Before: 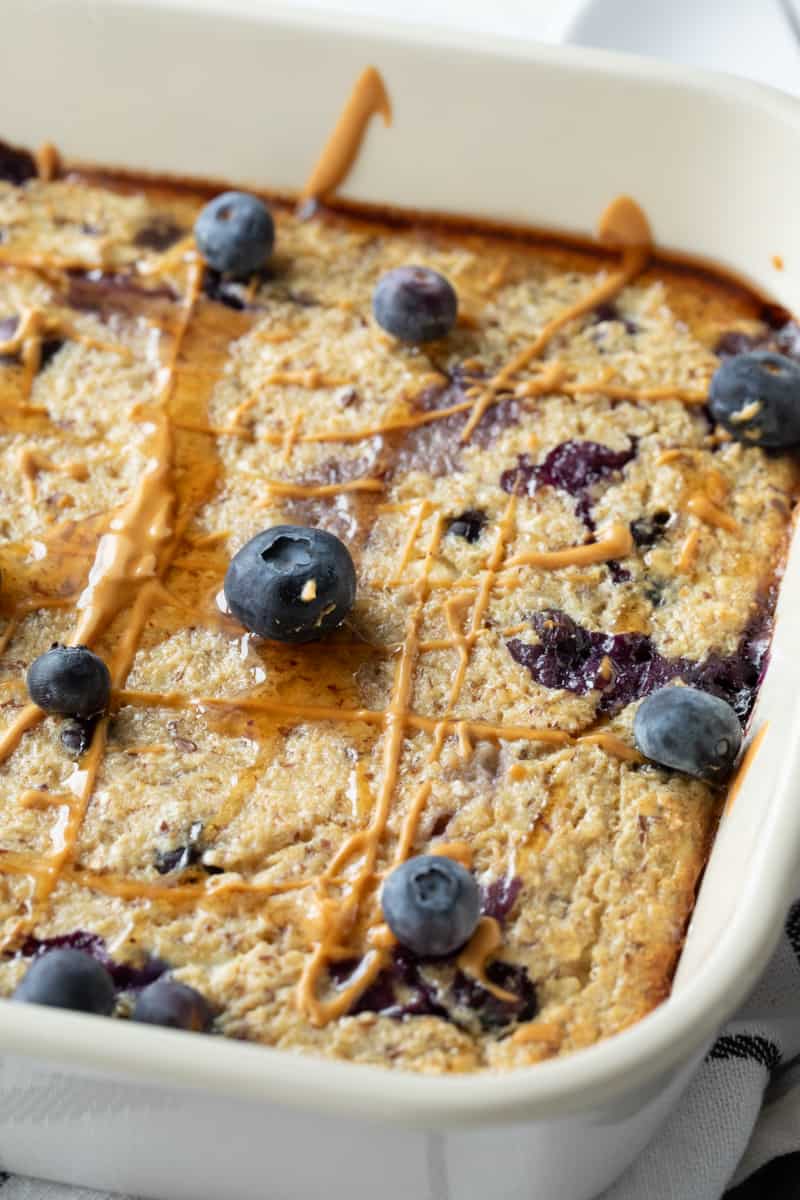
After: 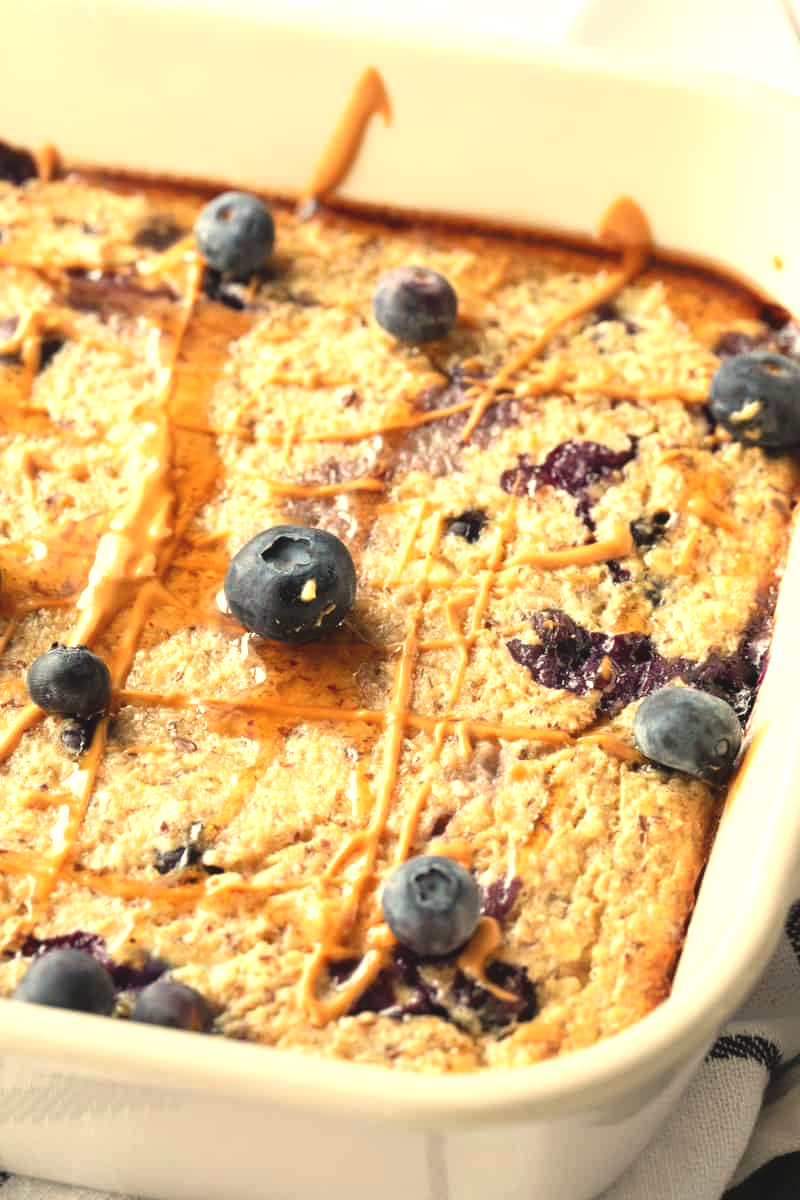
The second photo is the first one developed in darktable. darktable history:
exposure: black level correction -0.005, exposure 0.622 EV, compensate highlight preservation false
white balance: red 1.123, blue 0.83
